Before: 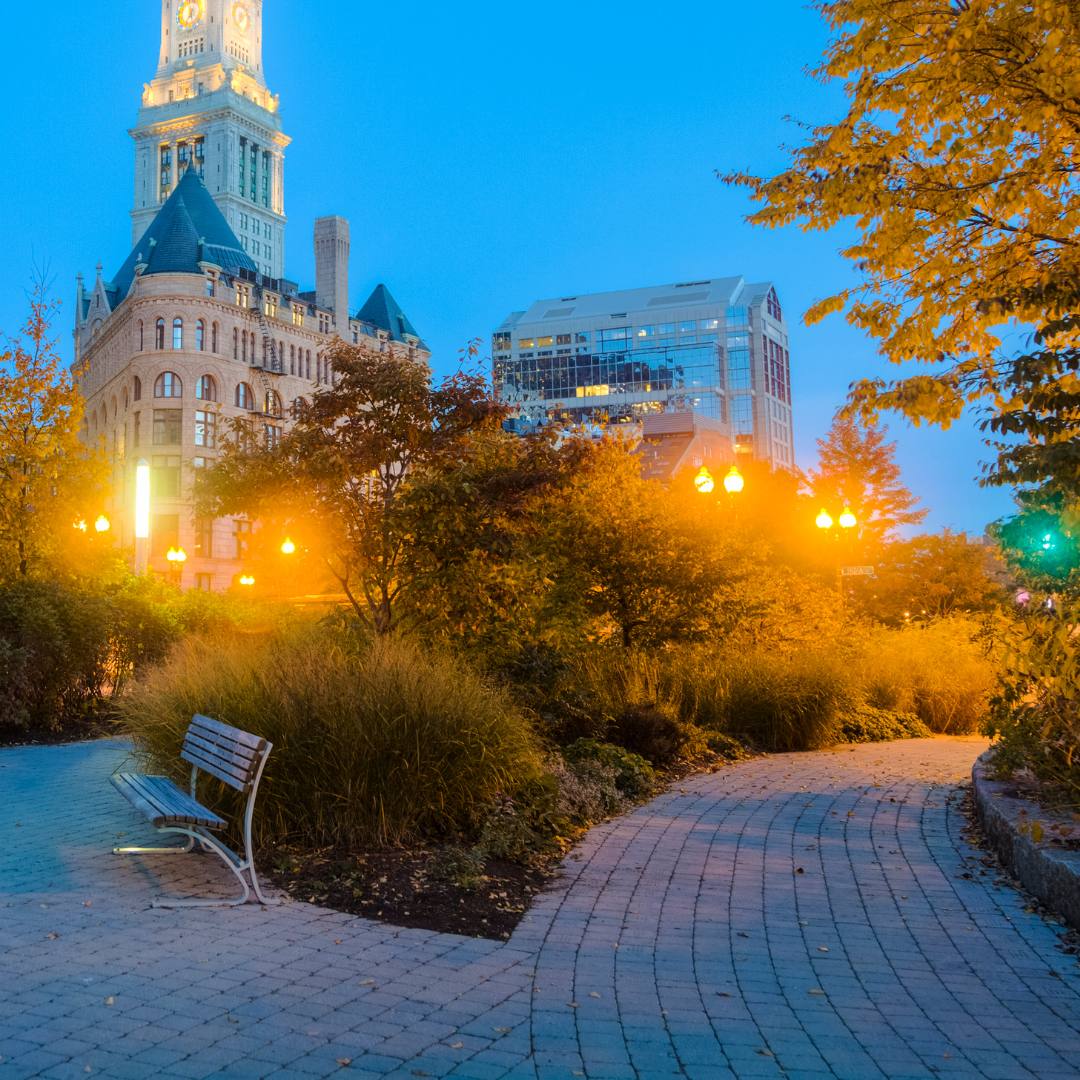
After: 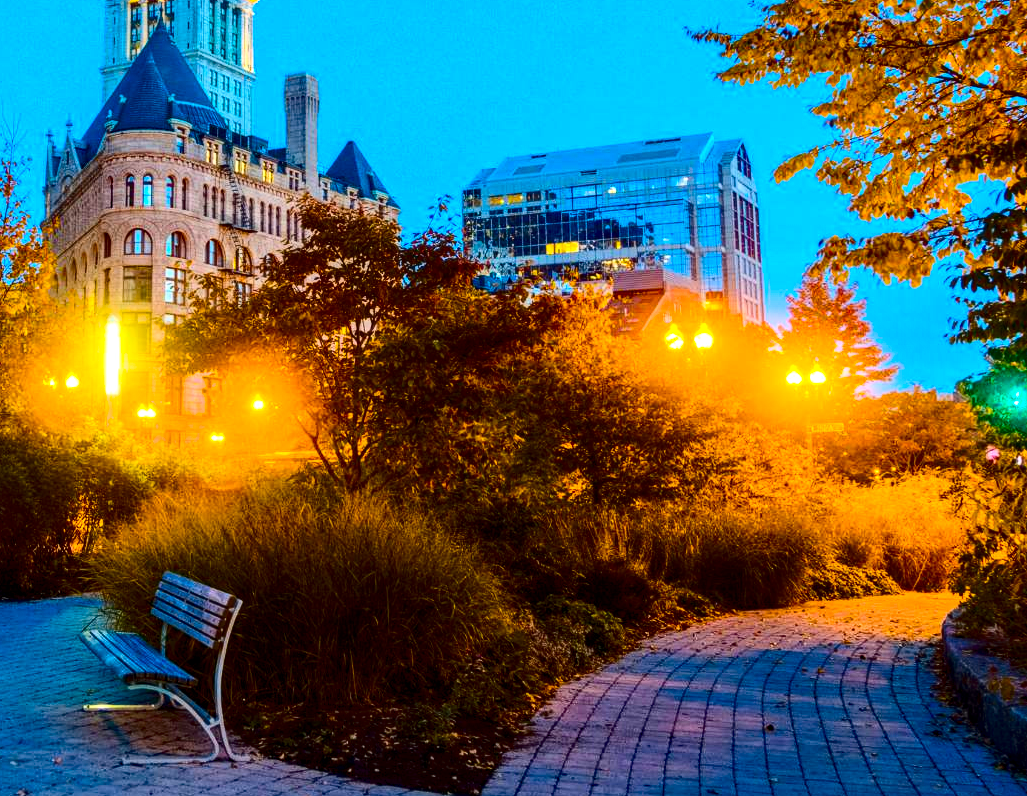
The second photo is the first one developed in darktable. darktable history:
color balance rgb: linear chroma grading › global chroma 24.987%, perceptual saturation grading › global saturation 17.931%
exposure: exposure 0.202 EV, compensate highlight preservation false
contrast brightness saturation: contrast 0.316, brightness -0.081, saturation 0.174
crop and rotate: left 2.807%, top 13.387%, right 2.023%, bottom 12.899%
local contrast: on, module defaults
haze removal: strength 0.278, distance 0.244, compatibility mode true, adaptive false
